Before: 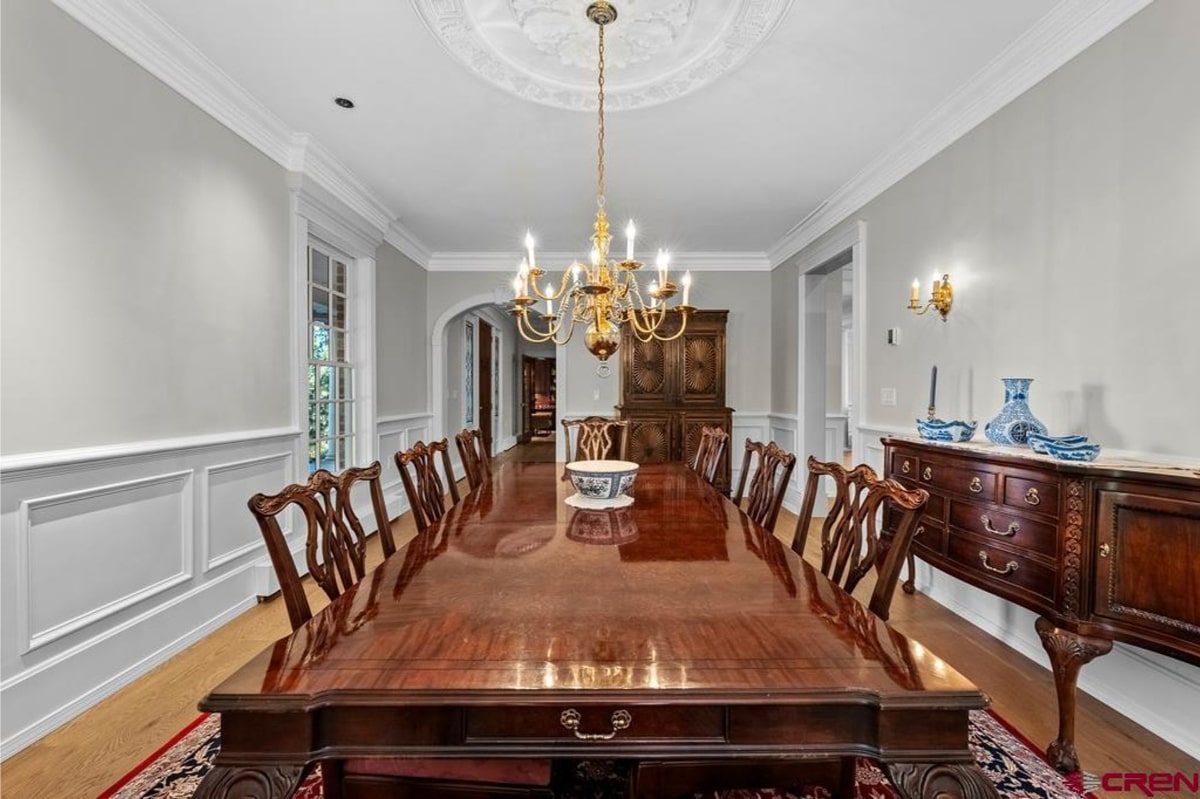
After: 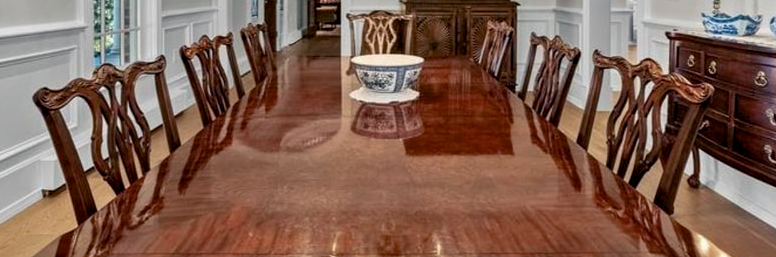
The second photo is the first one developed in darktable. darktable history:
shadows and highlights: soften with gaussian
crop: left 17.991%, top 50.887%, right 17.34%, bottom 16.909%
color balance rgb: shadows lift › chroma 4.265%, shadows lift › hue 253.53°, global offset › luminance -0.488%, linear chroma grading › shadows -1.617%, linear chroma grading › highlights -14.176%, linear chroma grading › global chroma -9.984%, linear chroma grading › mid-tones -10.013%, perceptual saturation grading › global saturation 19.672%
